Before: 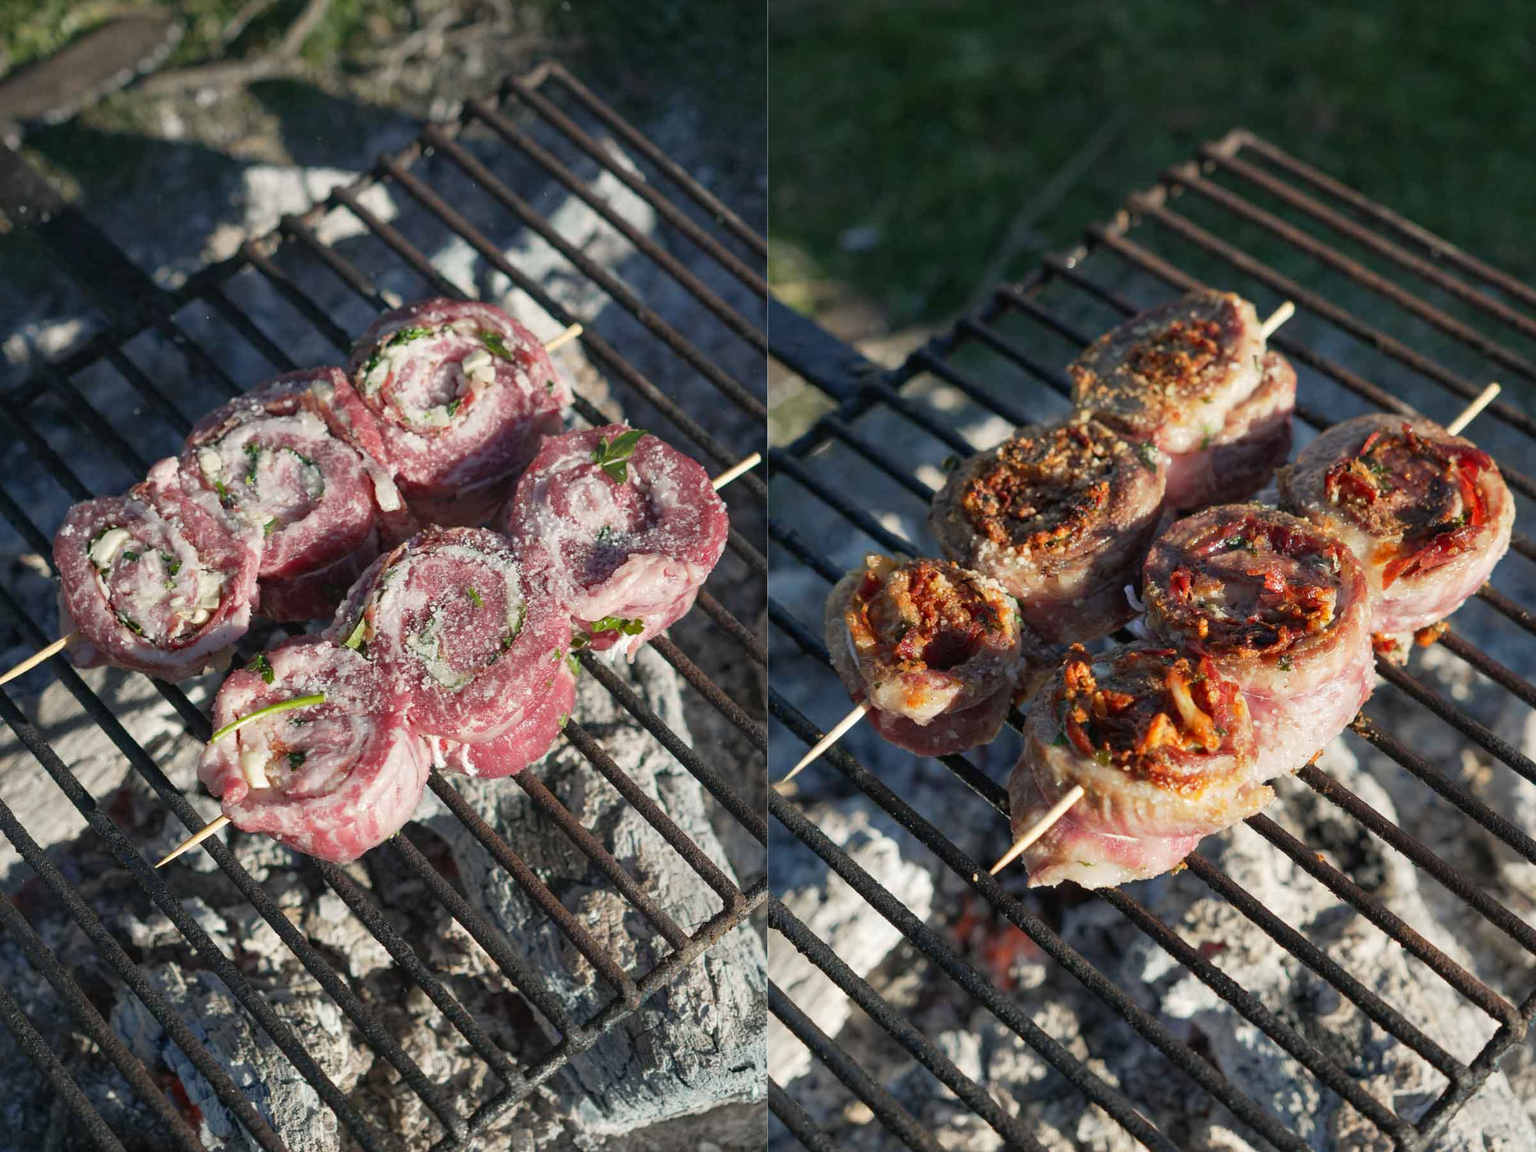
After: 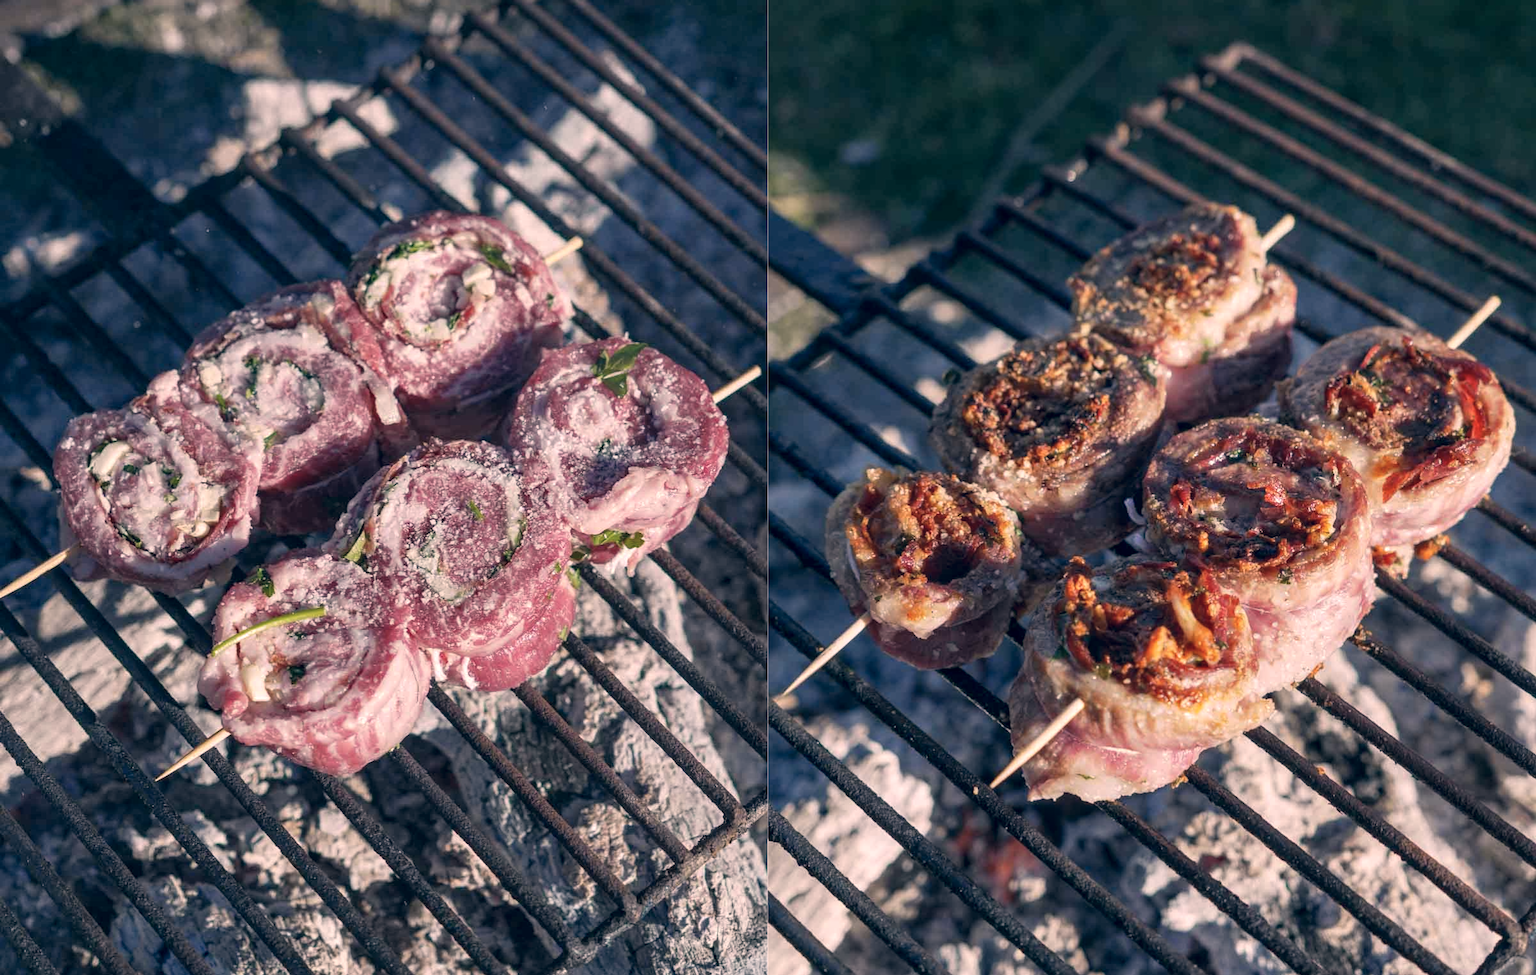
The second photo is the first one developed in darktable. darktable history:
crop: top 7.59%, bottom 7.699%
local contrast: on, module defaults
color correction: highlights a* 14.44, highlights b* 6.14, shadows a* -5.54, shadows b* -15.86, saturation 0.858
